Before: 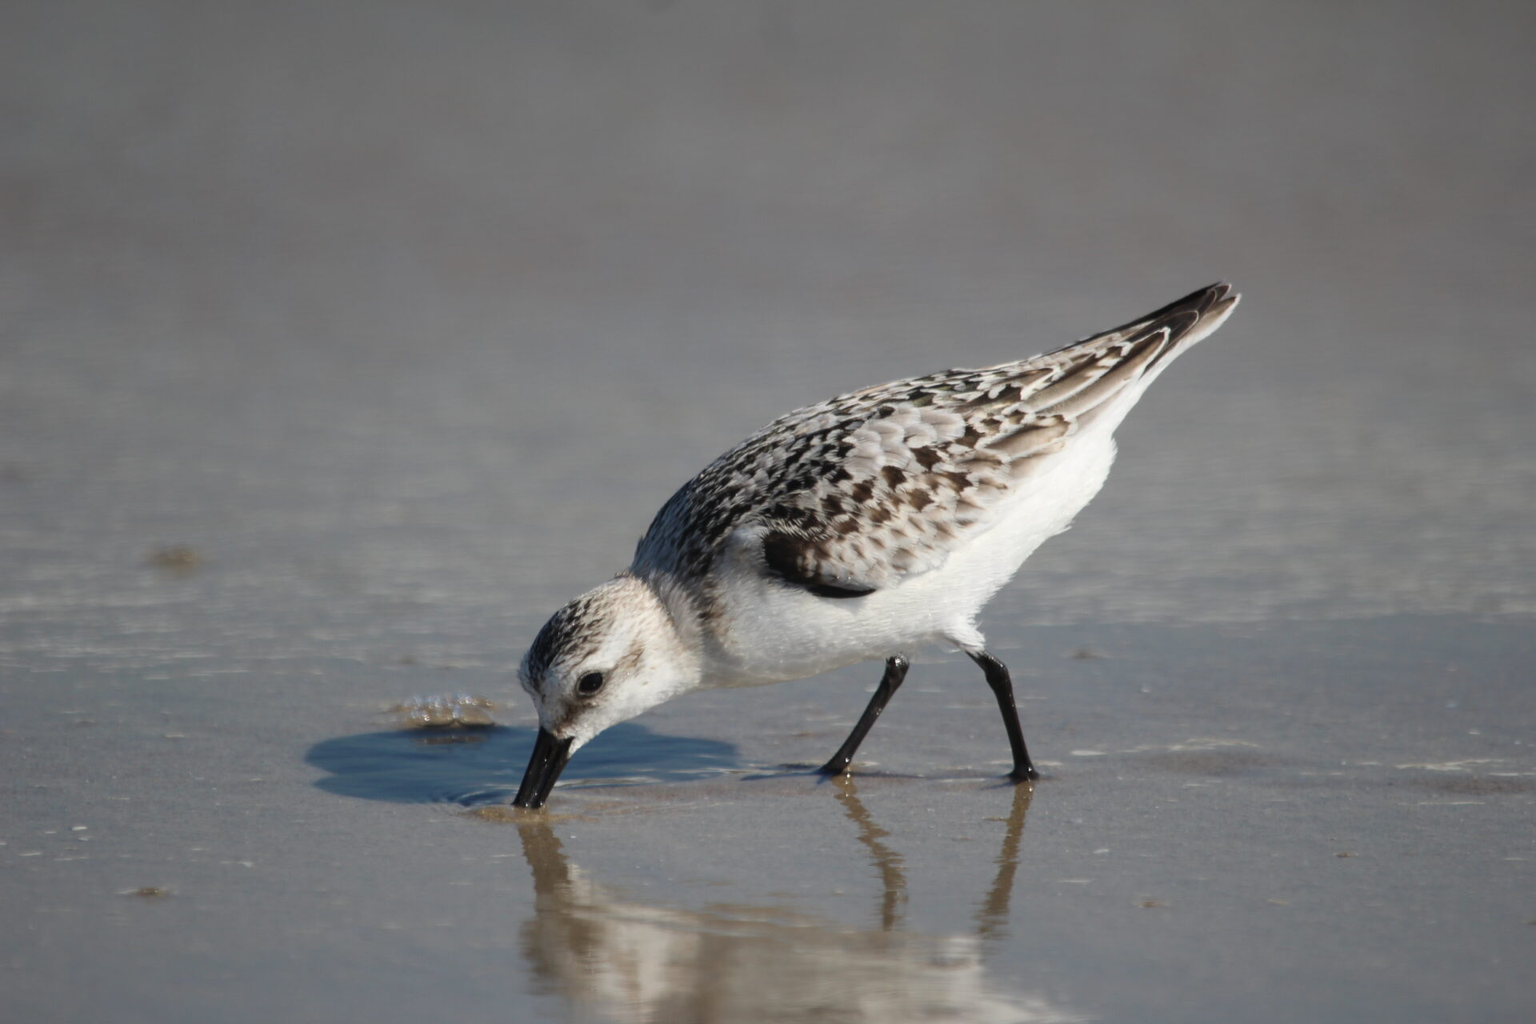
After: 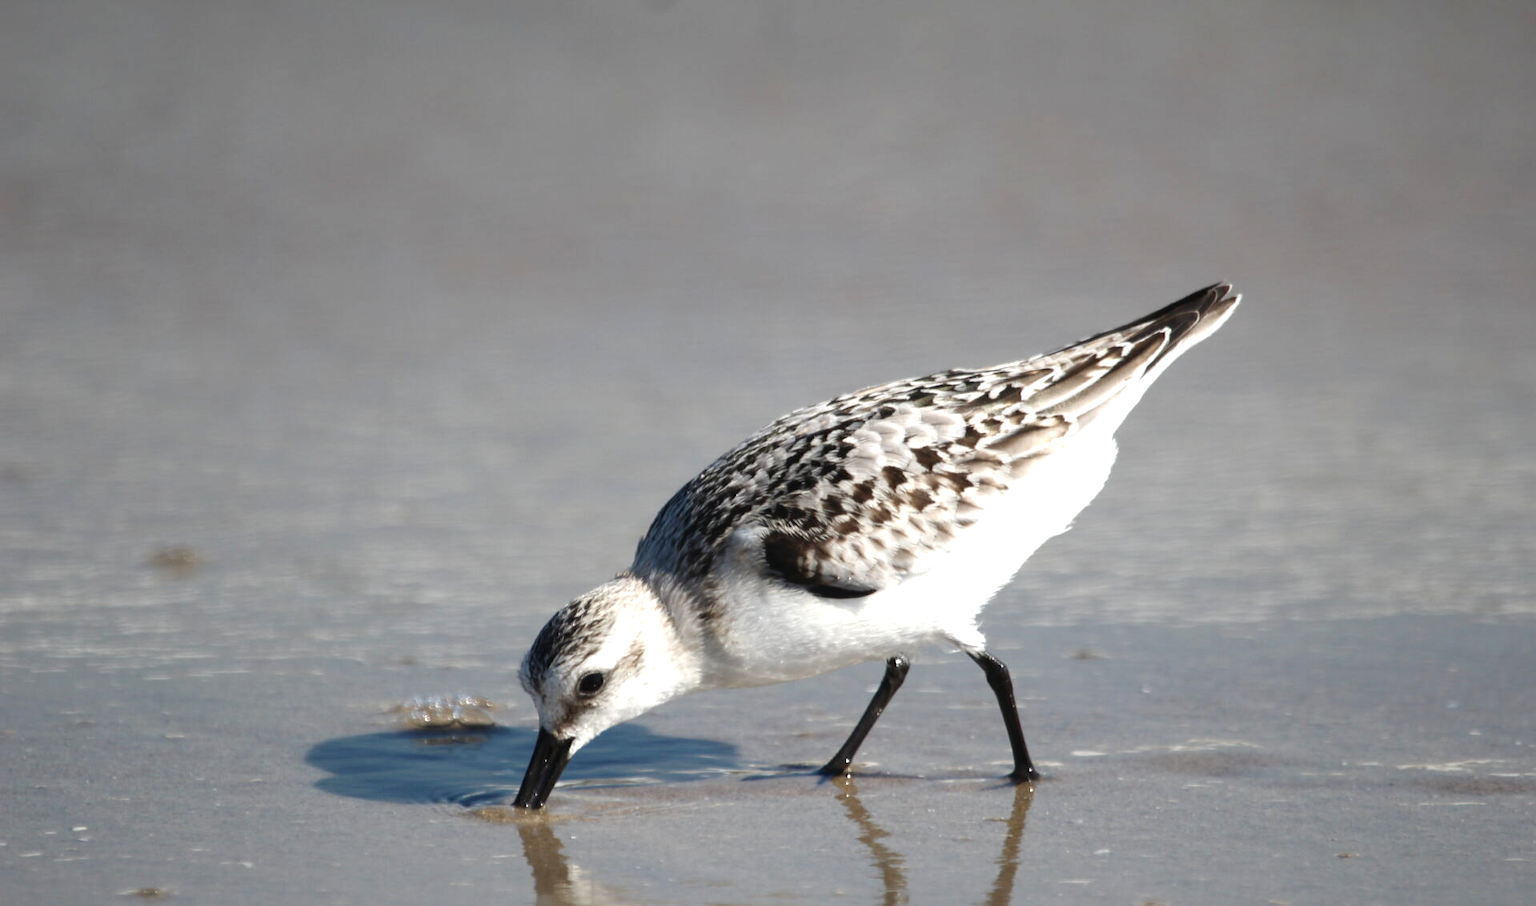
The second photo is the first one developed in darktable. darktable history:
color balance rgb: perceptual saturation grading › global saturation 0.042%, perceptual saturation grading › highlights -19.923%, perceptual saturation grading › shadows 19.322%, global vibrance 6.64%, contrast 12.81%, saturation formula JzAzBz (2021)
exposure: black level correction 0, exposure 0.499 EV, compensate exposure bias true, compensate highlight preservation false
crop and rotate: top 0%, bottom 11.549%
